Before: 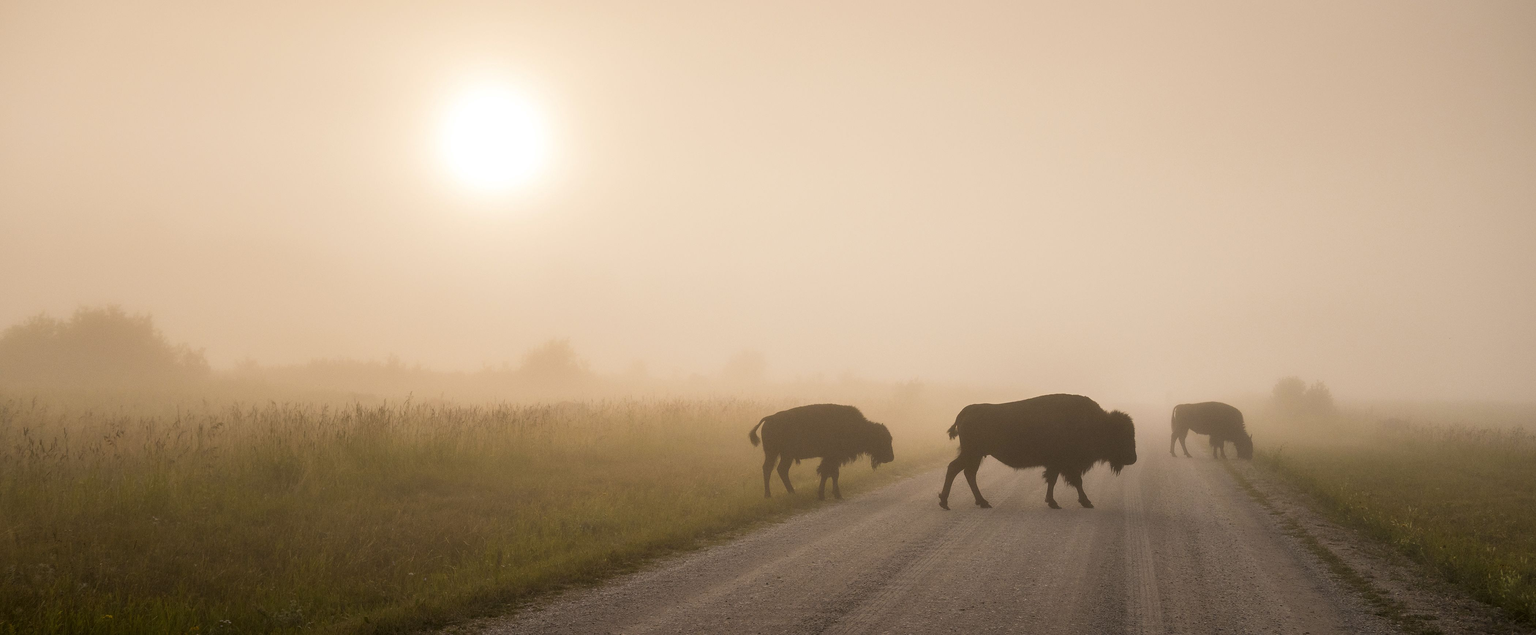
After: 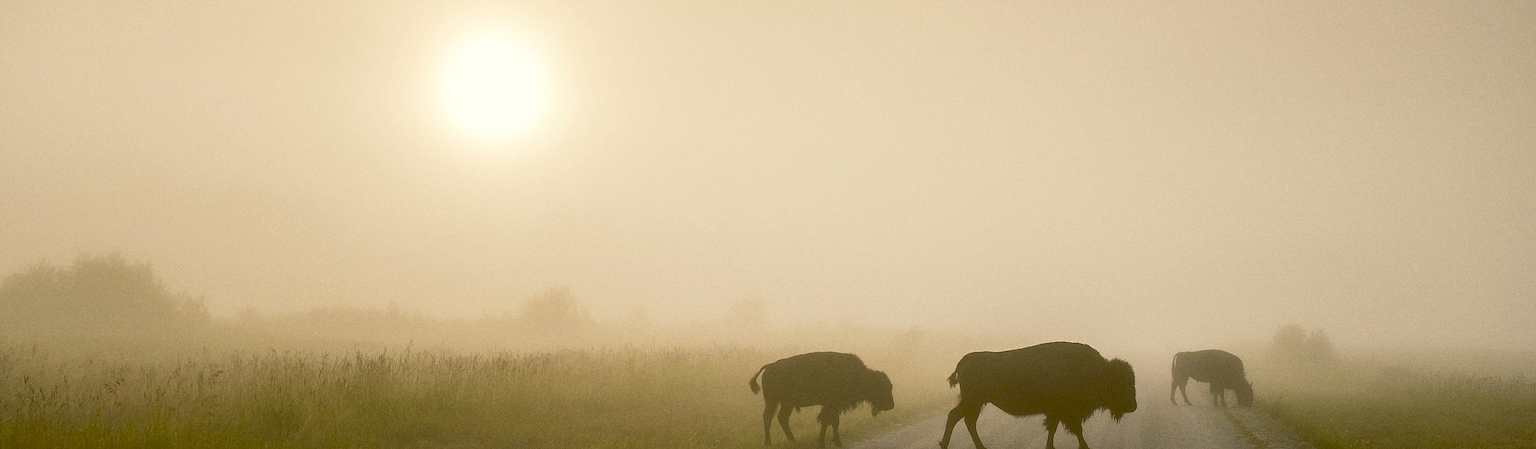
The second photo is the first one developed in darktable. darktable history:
color correction: highlights a* -0.482, highlights b* 9.48, shadows a* -9.48, shadows b* 0.803
crop and rotate: top 8.293%, bottom 20.996%
grain: coarseness 0.09 ISO, strength 40%
sharpen: on, module defaults
color balance: lift [1, 1.015, 1.004, 0.985], gamma [1, 0.958, 0.971, 1.042], gain [1, 0.956, 0.977, 1.044]
